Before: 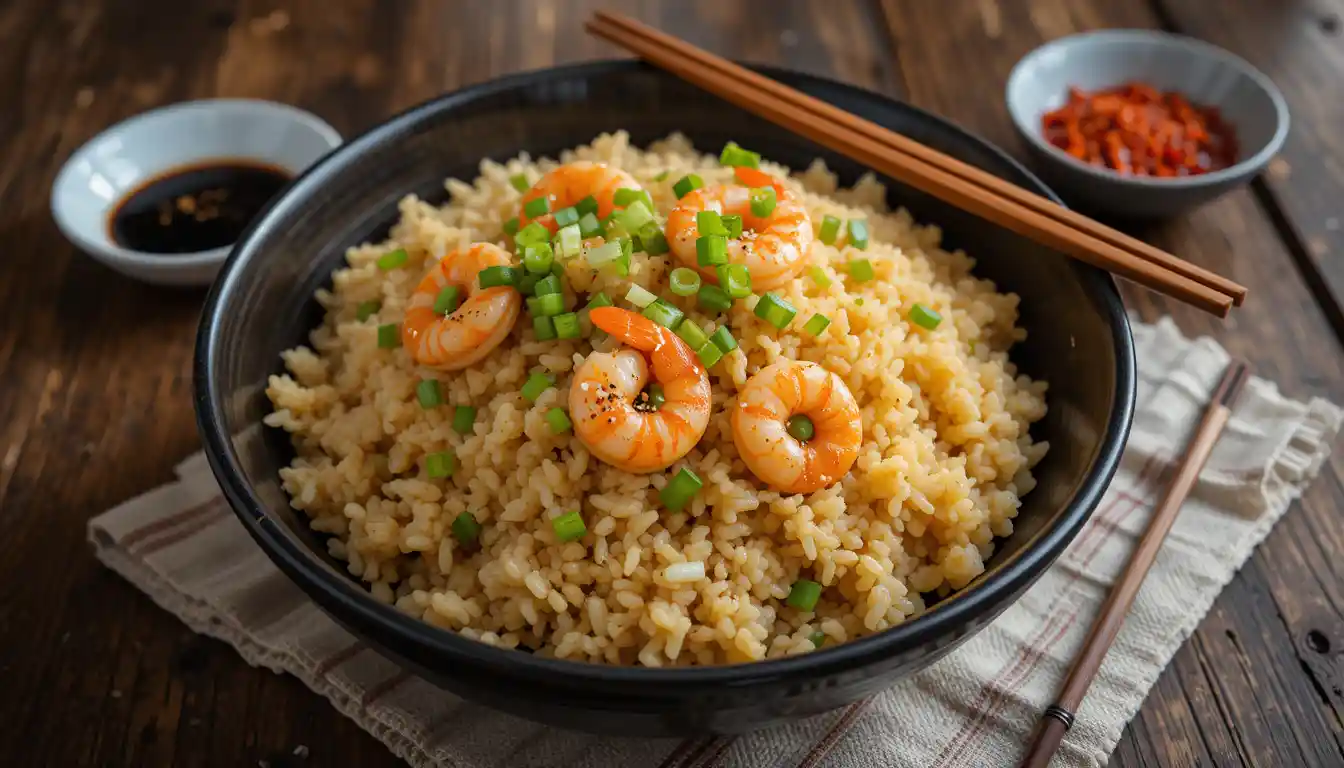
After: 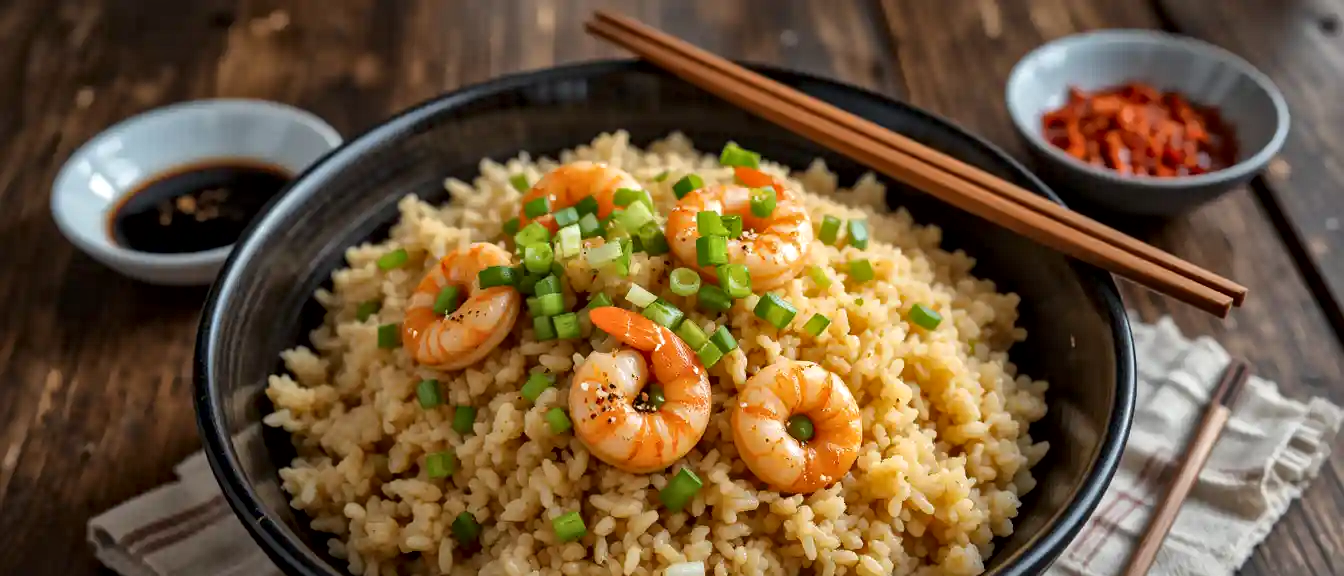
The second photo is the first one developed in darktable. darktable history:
crop: bottom 24.982%
local contrast: mode bilateral grid, contrast 19, coarseness 18, detail 163%, midtone range 0.2
